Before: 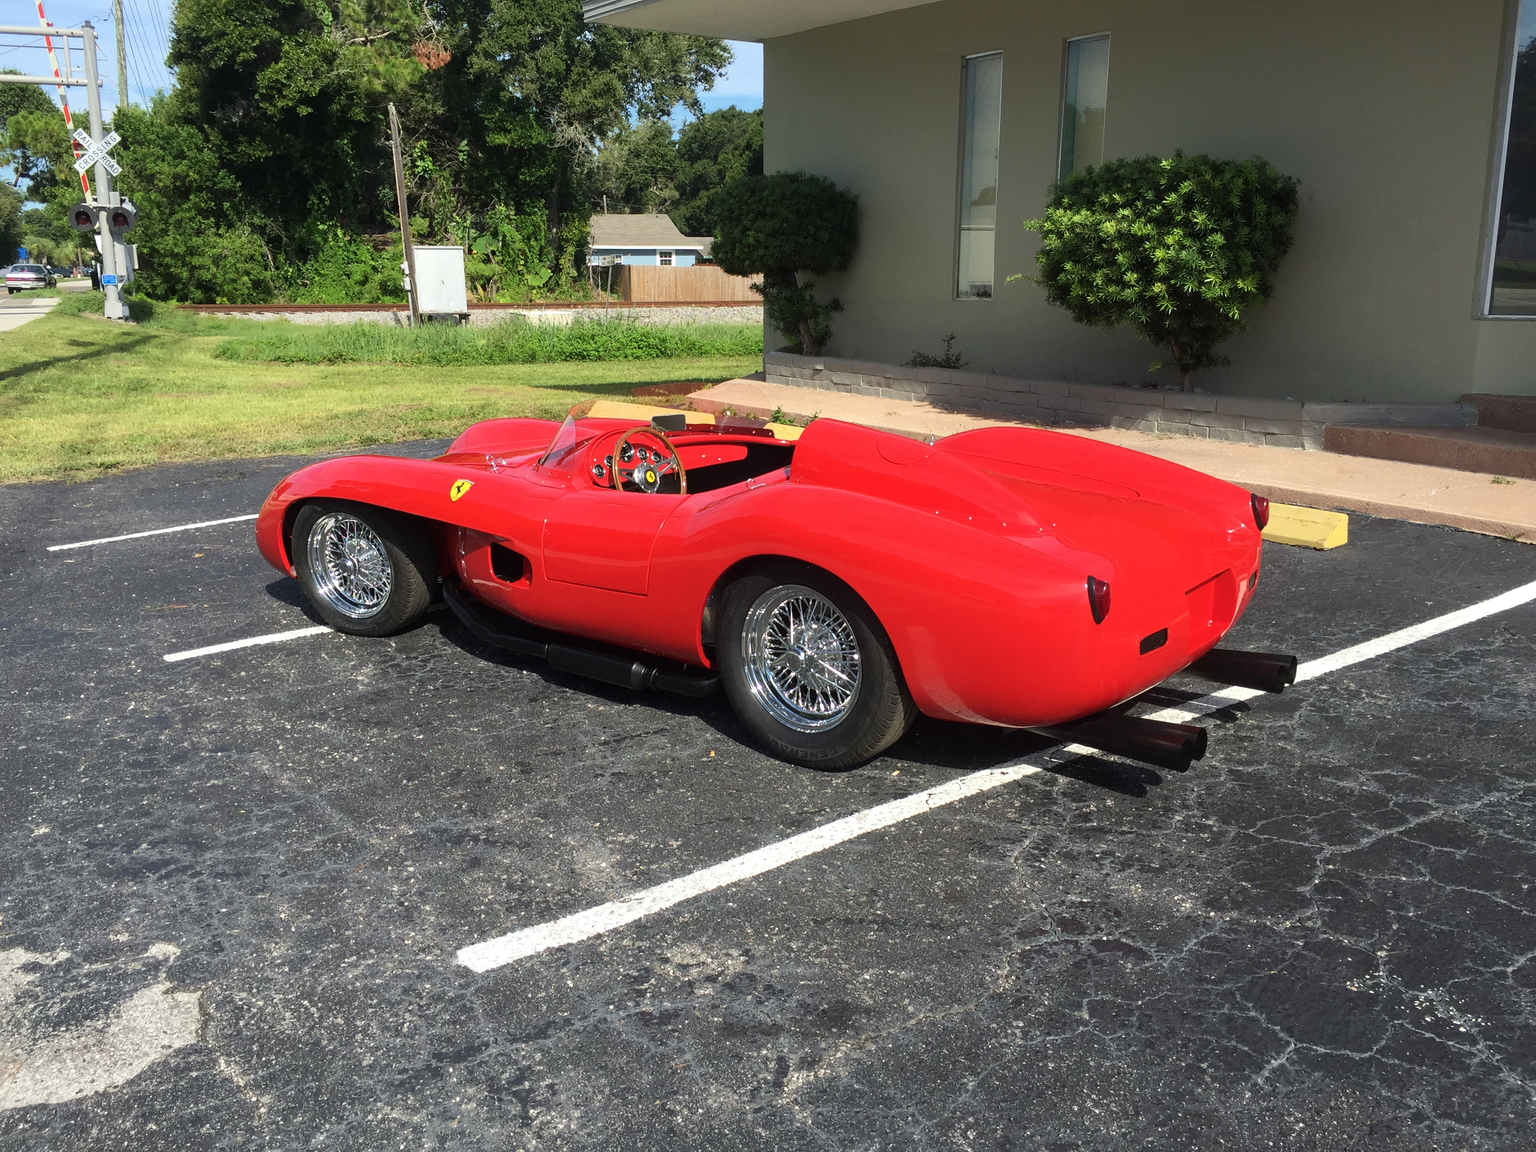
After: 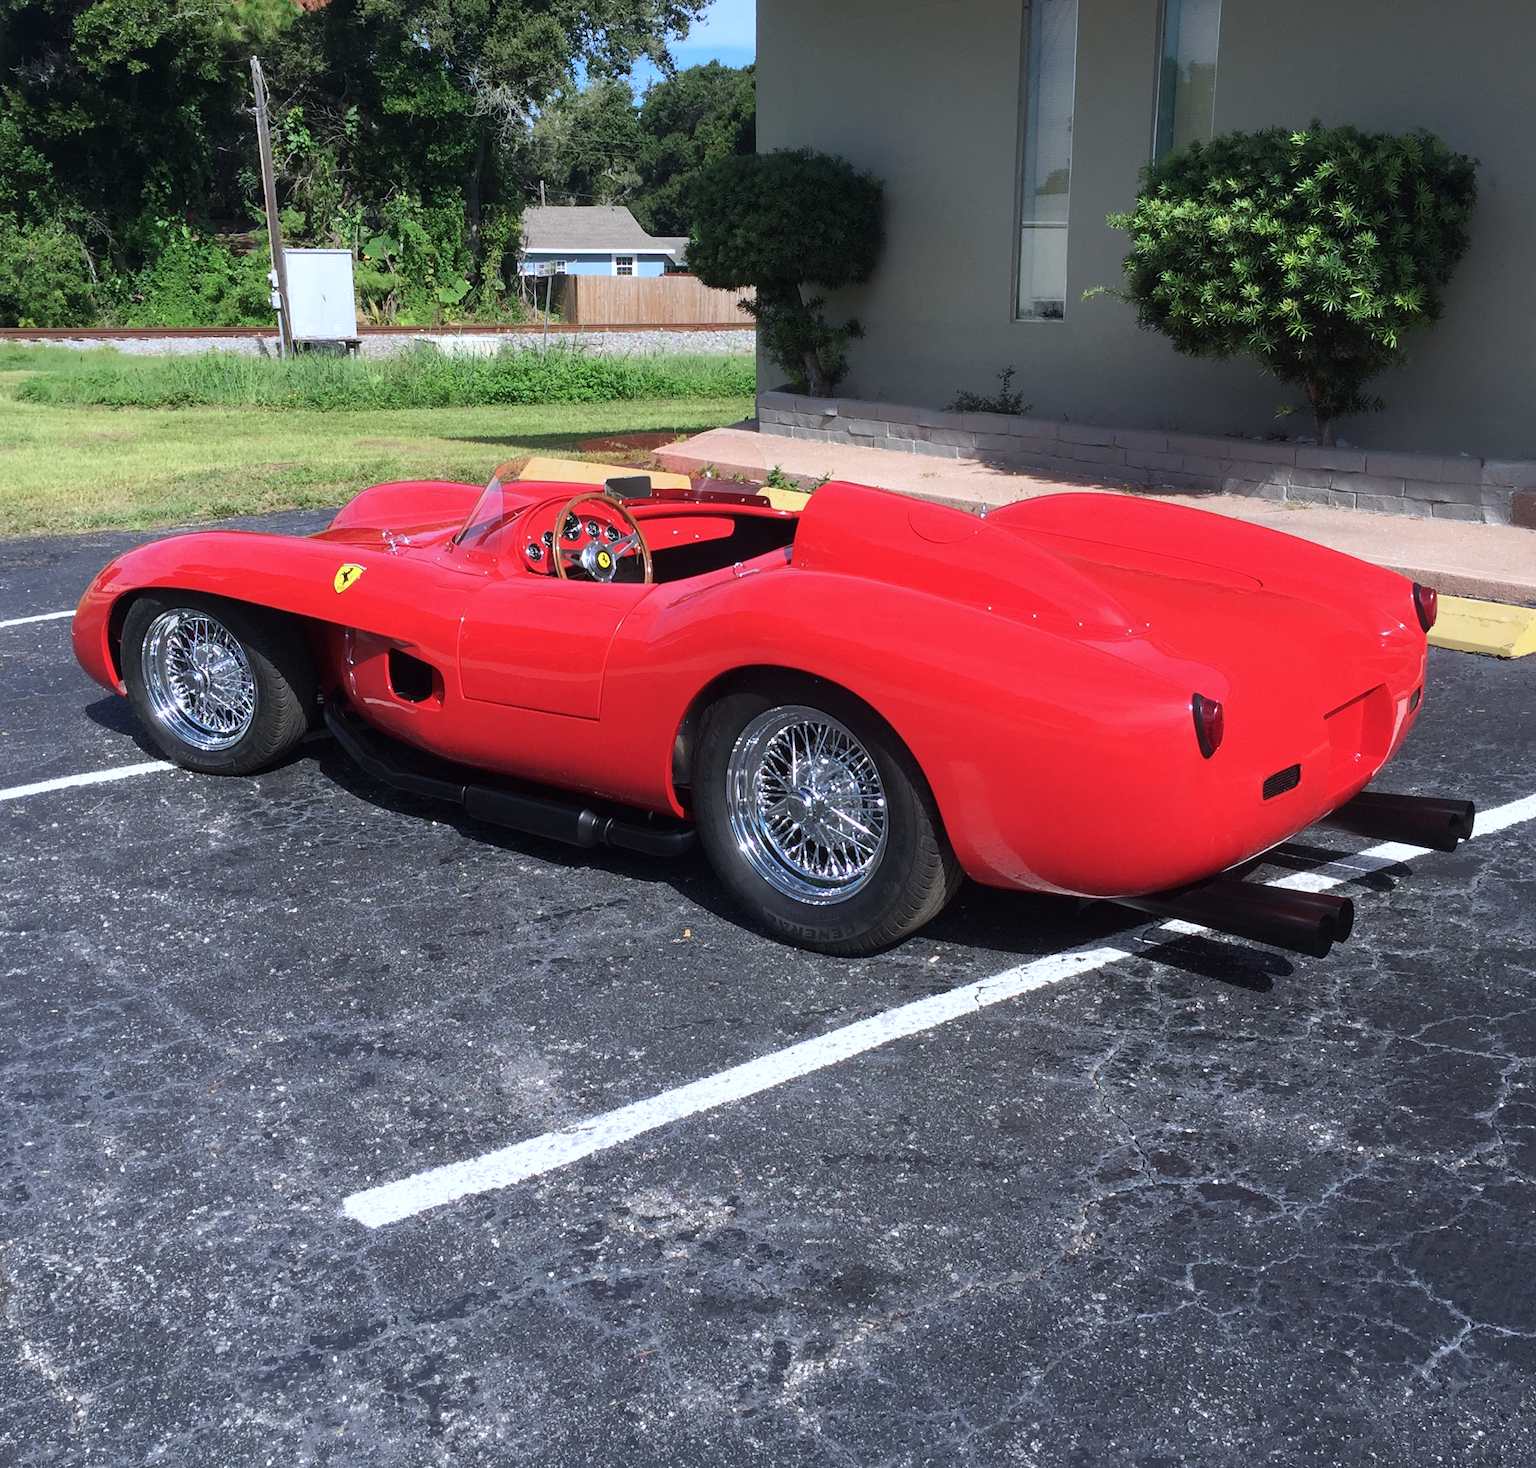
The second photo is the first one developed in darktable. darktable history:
color calibration: gray › normalize channels true, illuminant custom, x 0.373, y 0.388, temperature 4225.27 K, gamut compression 0.01
crop and rotate: left 13.184%, top 5.342%, right 12.578%
